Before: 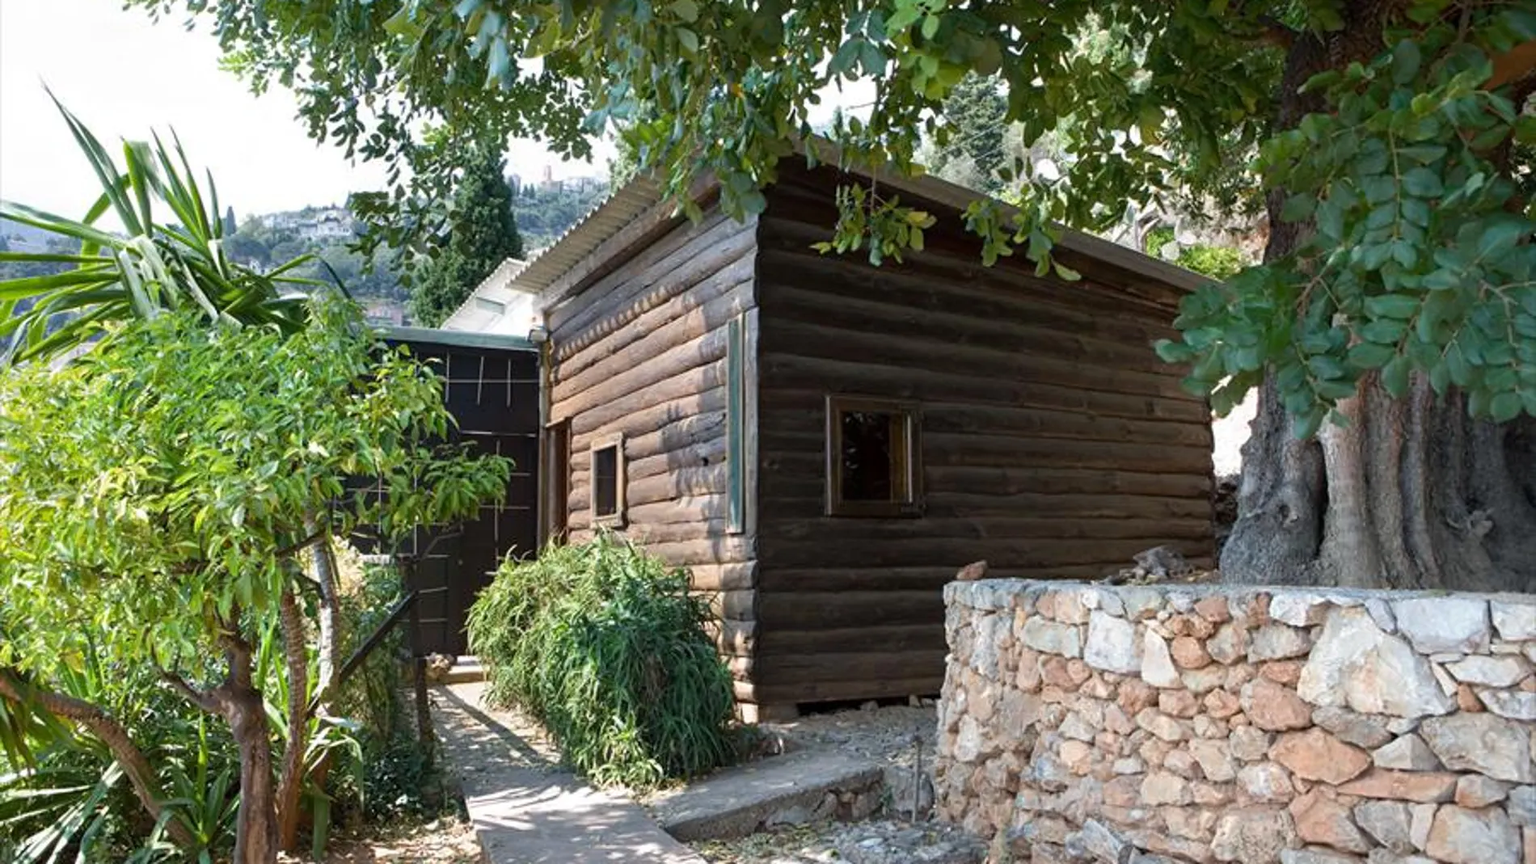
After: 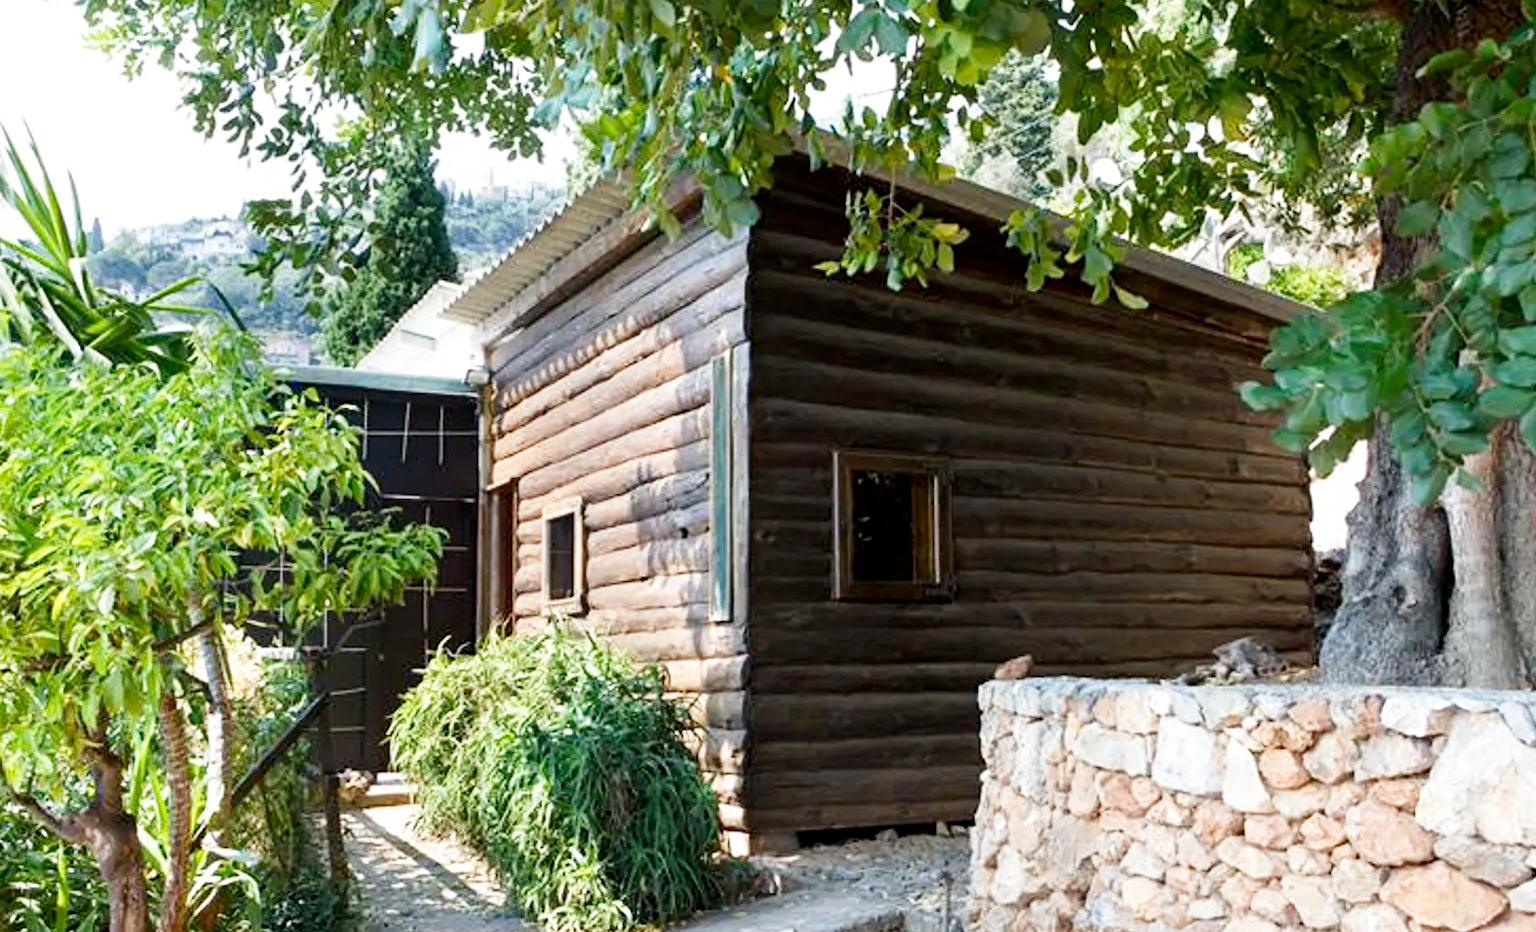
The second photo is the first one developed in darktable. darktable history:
exposure: black level correction 0.001, compensate highlight preservation false
crop: left 9.938%, top 3.567%, right 9.166%, bottom 9.11%
base curve: curves: ch0 [(0, 0) (0.005, 0.002) (0.15, 0.3) (0.4, 0.7) (0.75, 0.95) (1, 1)], preserve colors none
